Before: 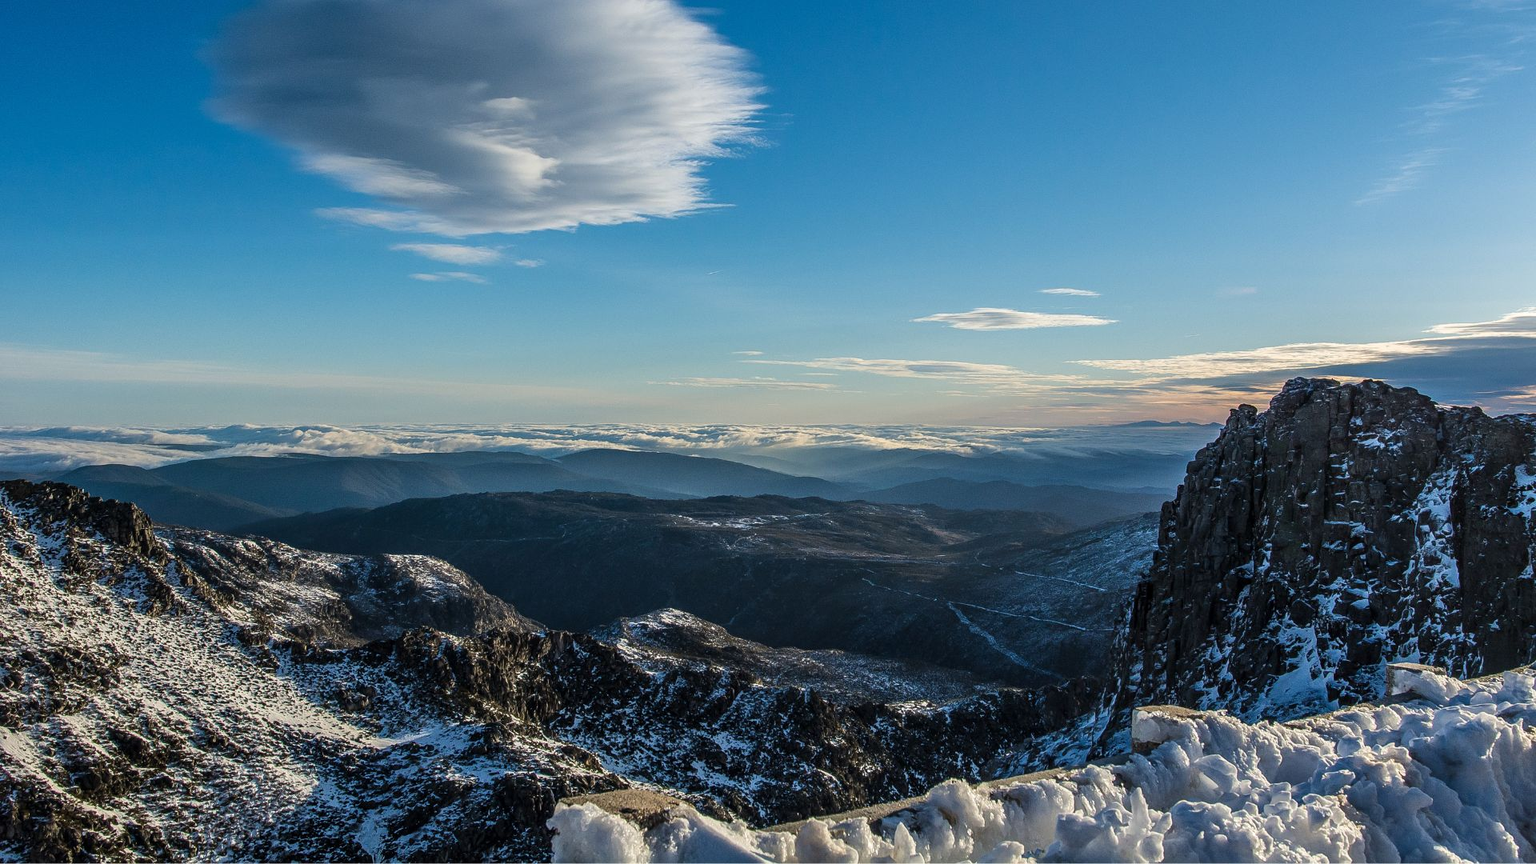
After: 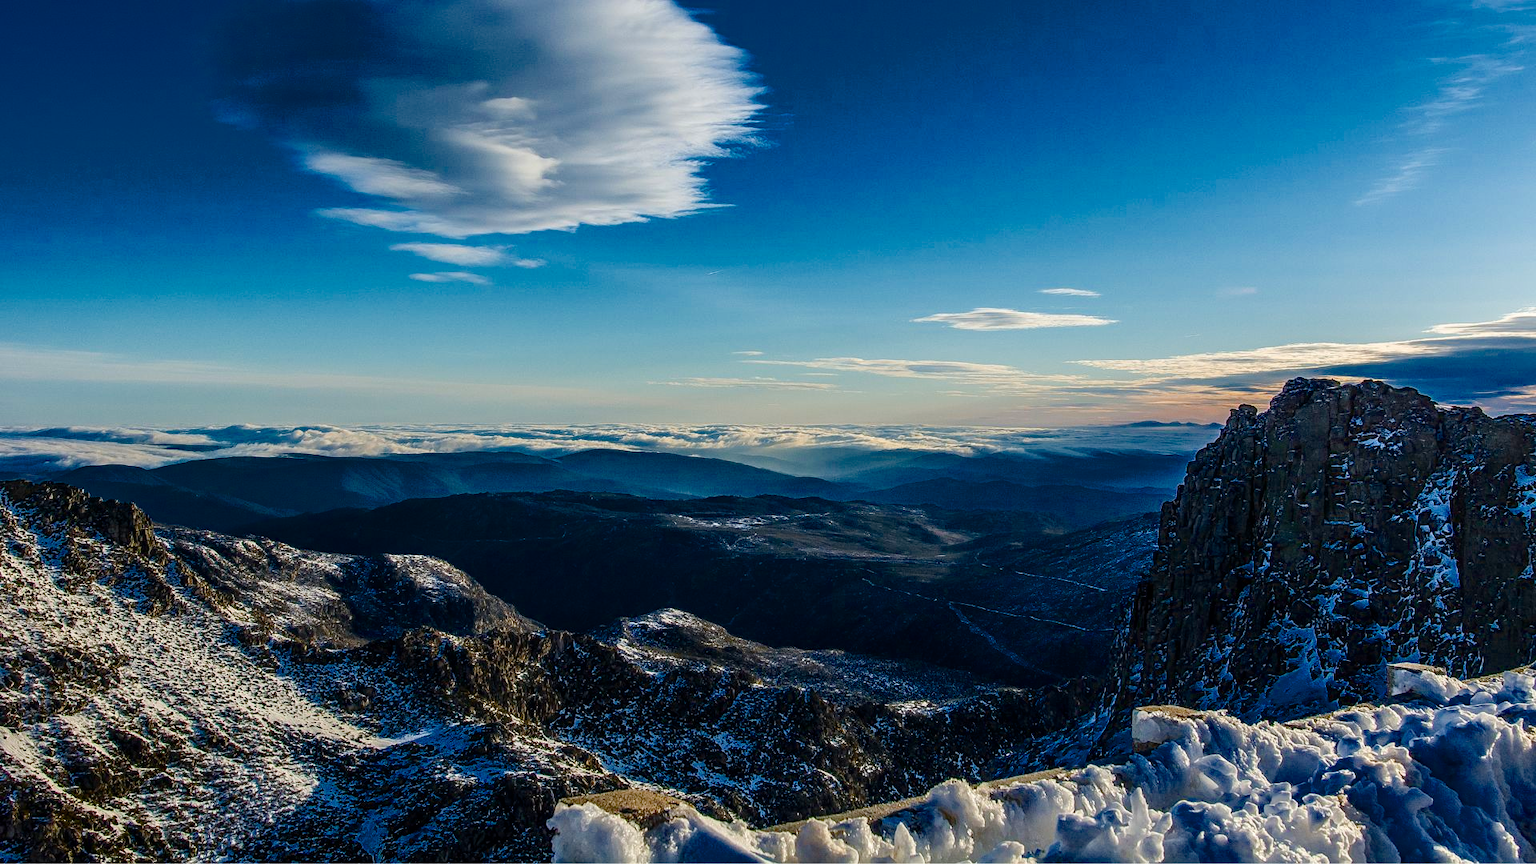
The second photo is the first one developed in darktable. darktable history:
color balance rgb: perceptual saturation grading › global saturation 34.581%, perceptual saturation grading › highlights -24.746%, perceptual saturation grading › shadows 49.404%, saturation formula JzAzBz (2021)
